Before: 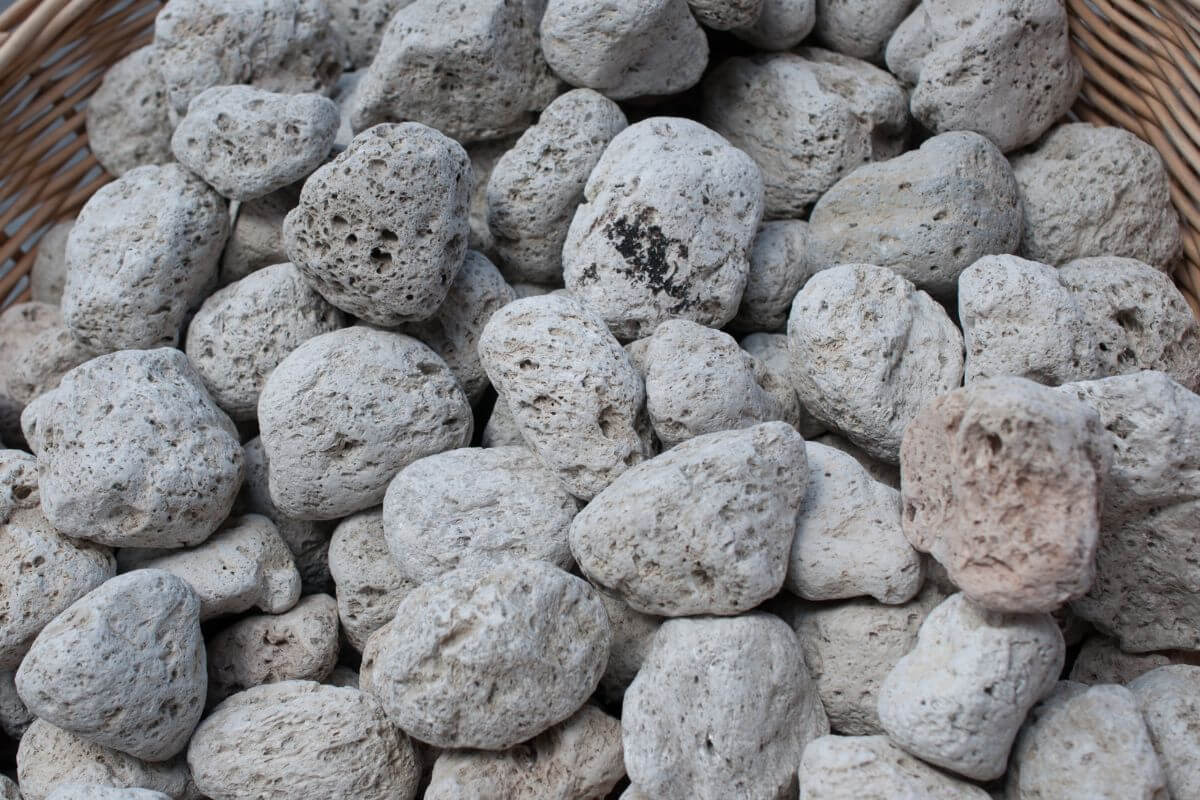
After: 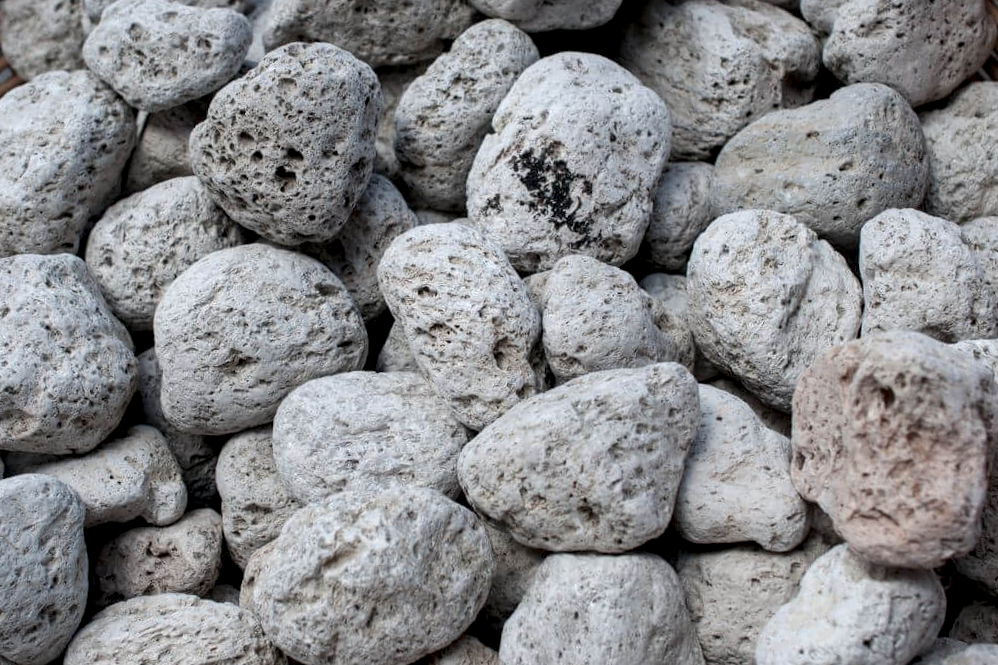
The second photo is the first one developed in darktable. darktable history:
crop and rotate: angle -3.27°, left 5.211%, top 5.211%, right 4.607%, bottom 4.607%
local contrast: detail 135%, midtone range 0.75
